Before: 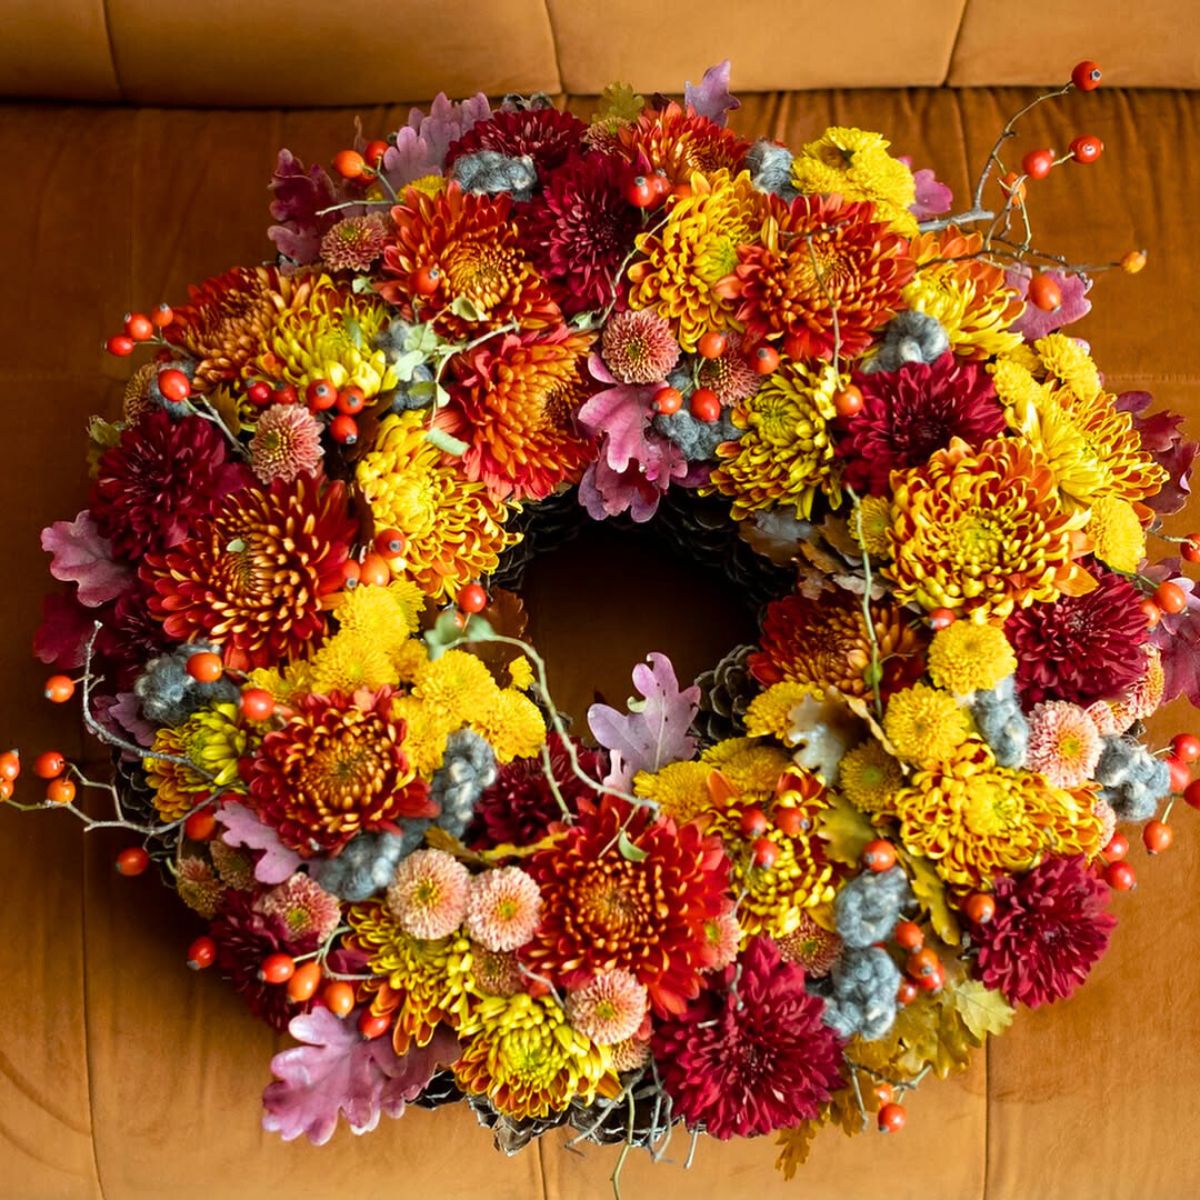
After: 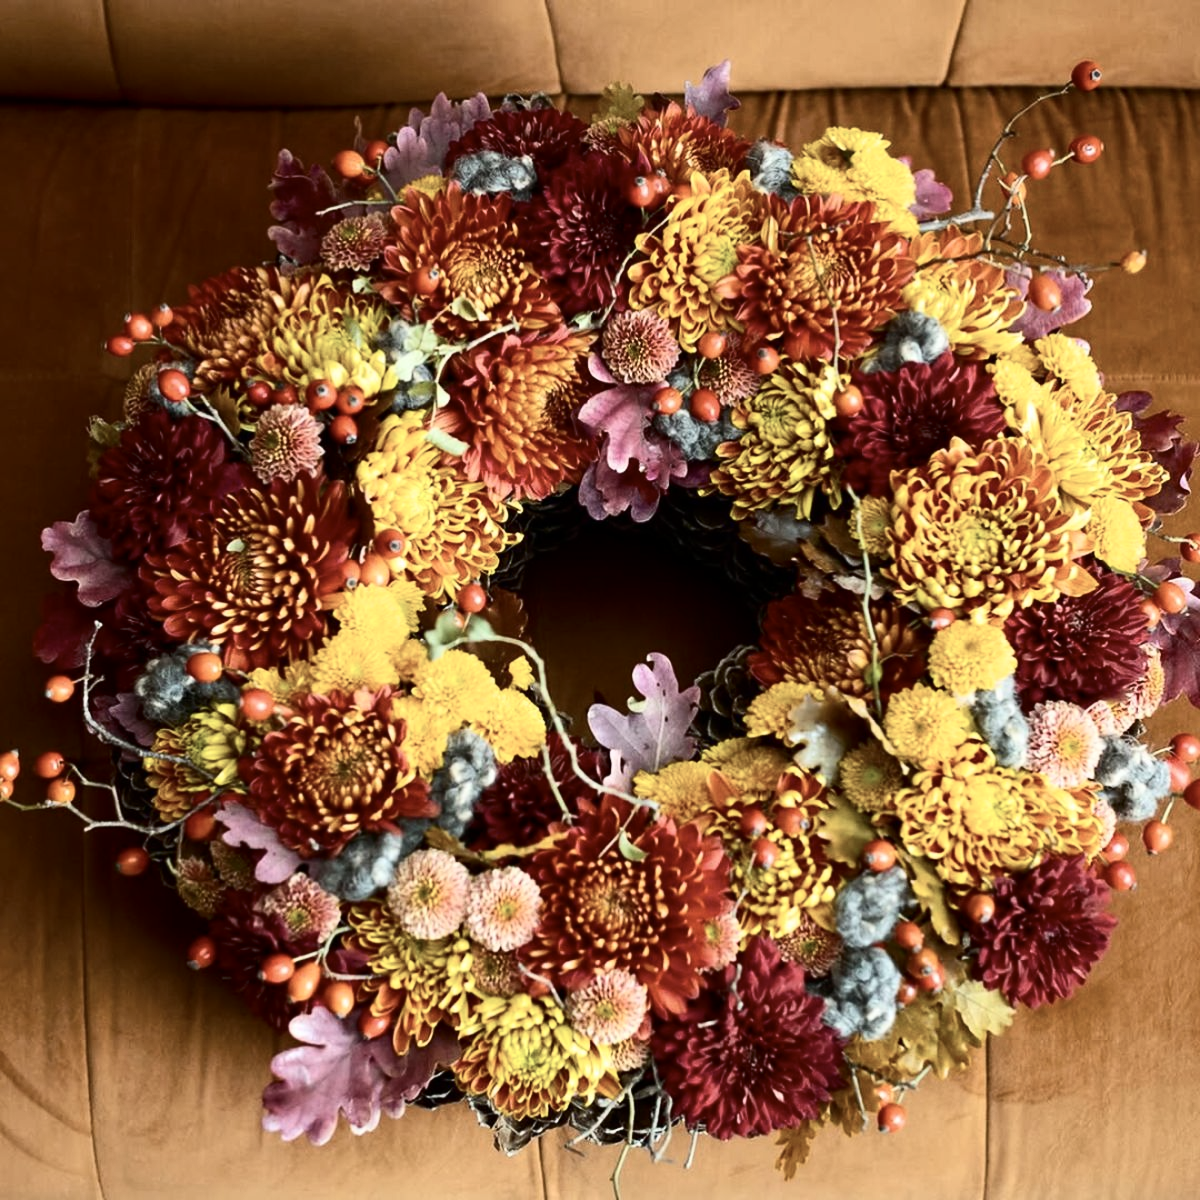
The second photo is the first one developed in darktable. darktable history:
contrast brightness saturation: contrast 0.252, saturation -0.314
